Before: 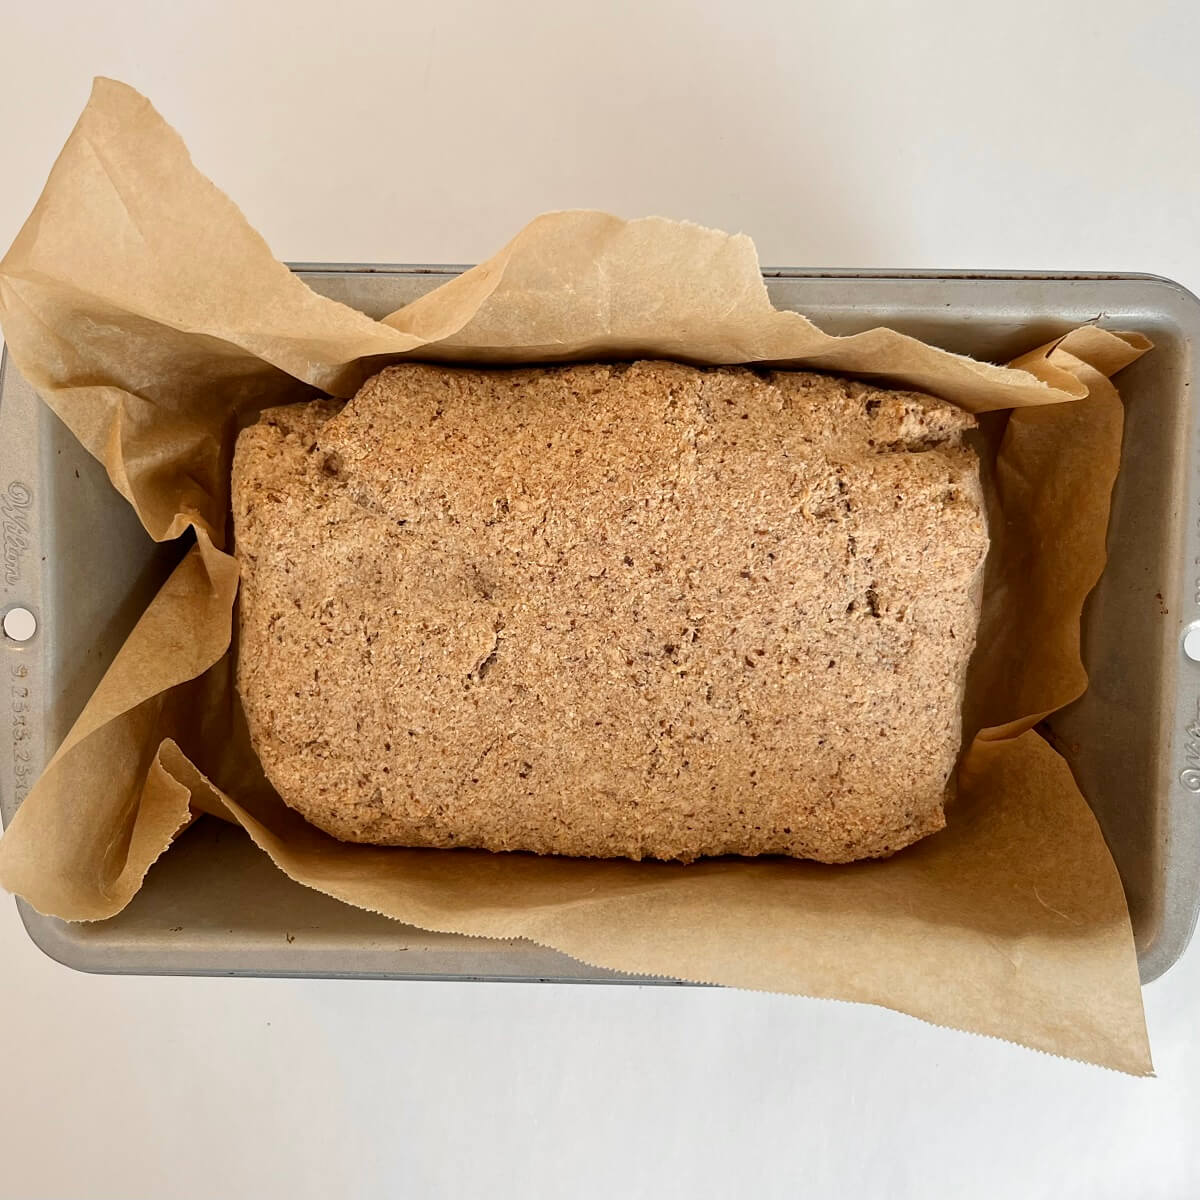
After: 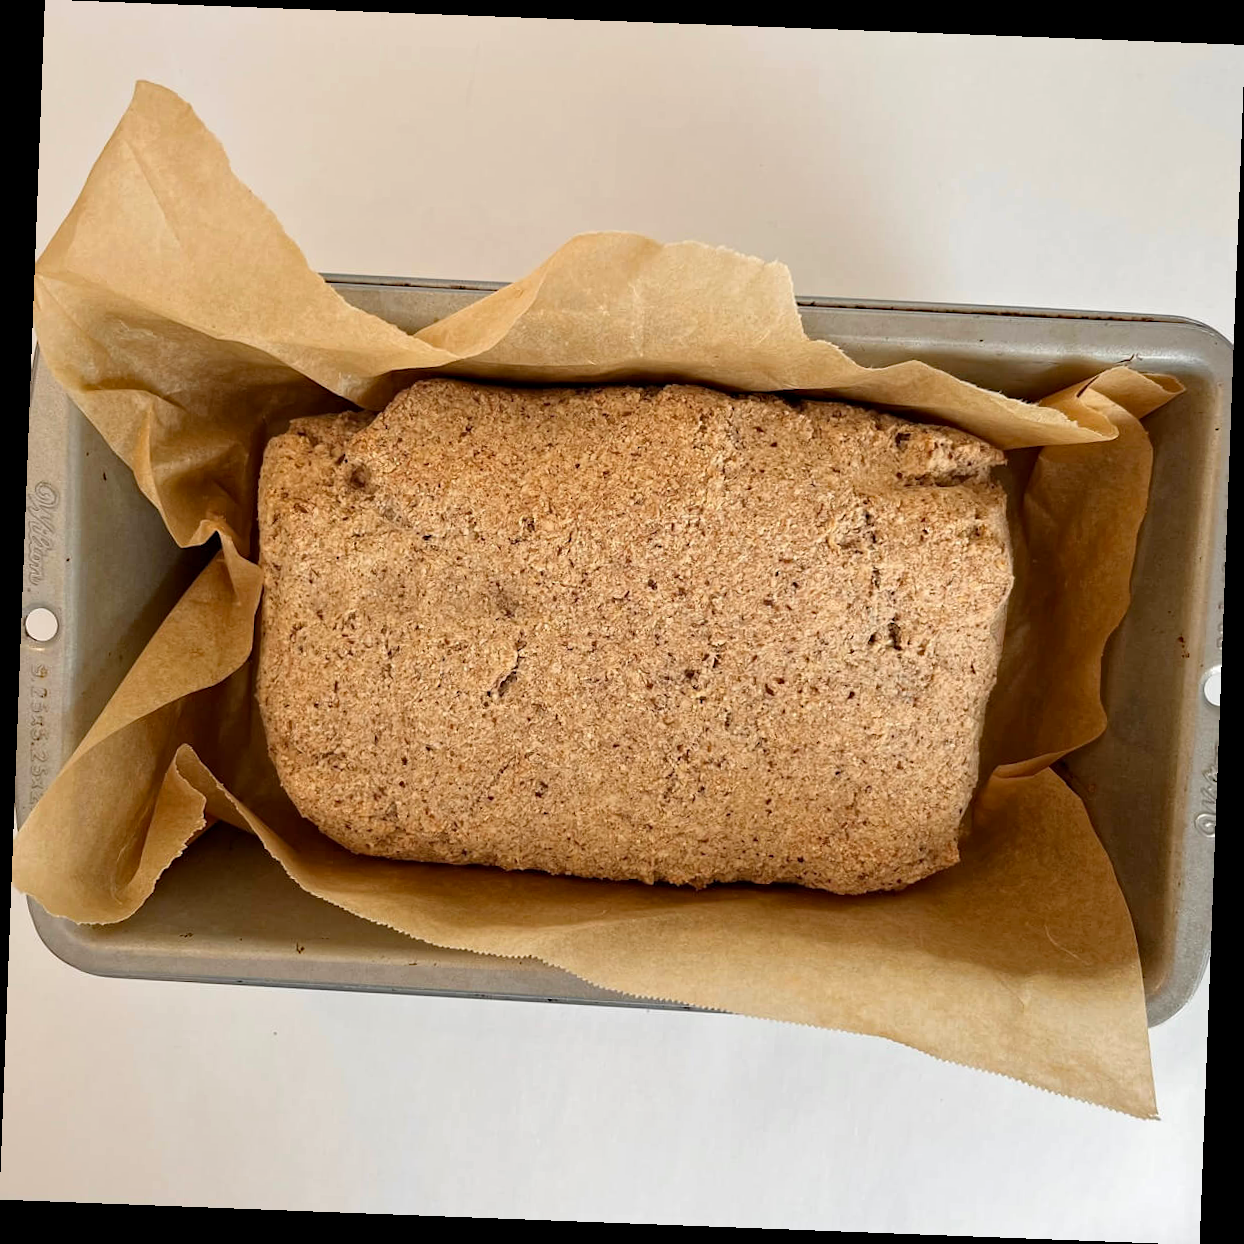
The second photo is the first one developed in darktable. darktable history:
haze removal: strength 0.29, distance 0.25, compatibility mode true, adaptive false
tone equalizer: on, module defaults
rotate and perspective: rotation 2.17°, automatic cropping off
